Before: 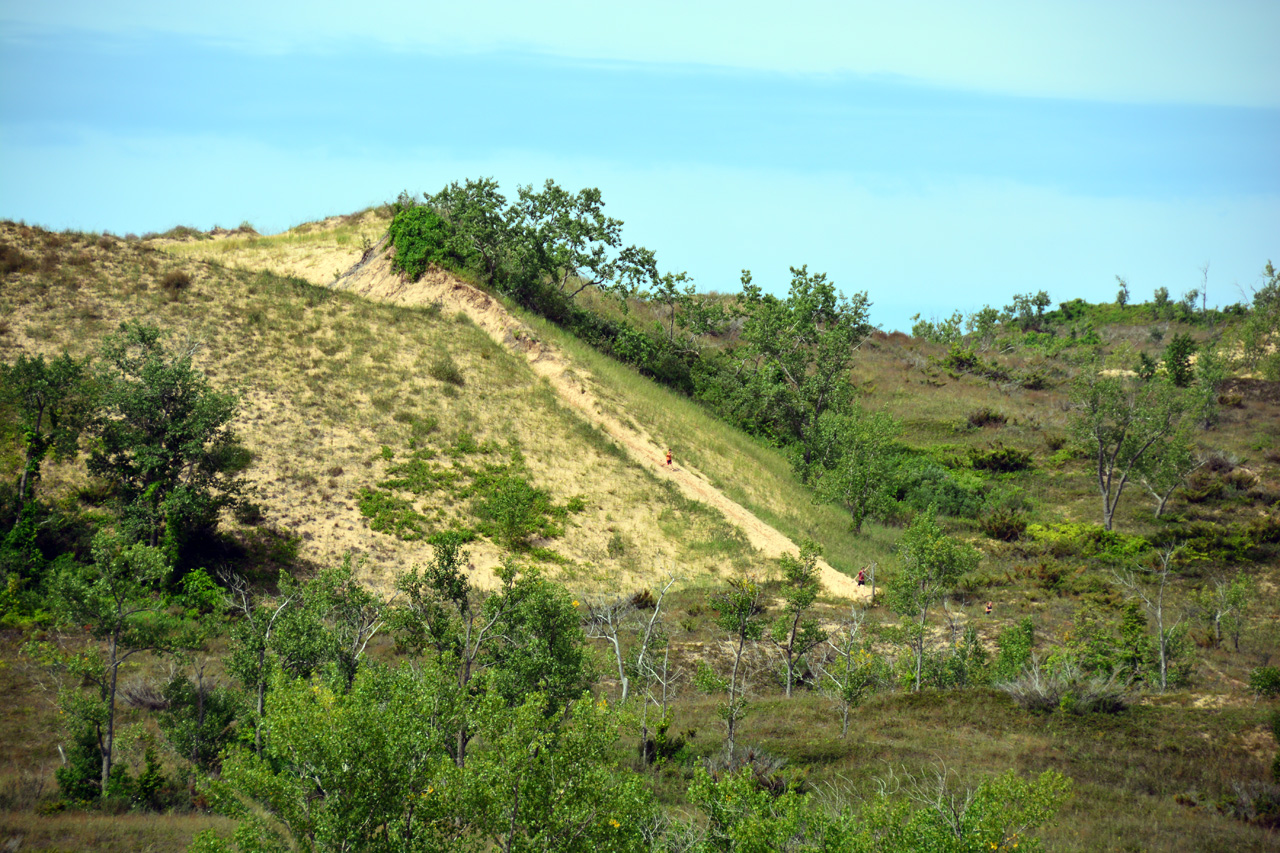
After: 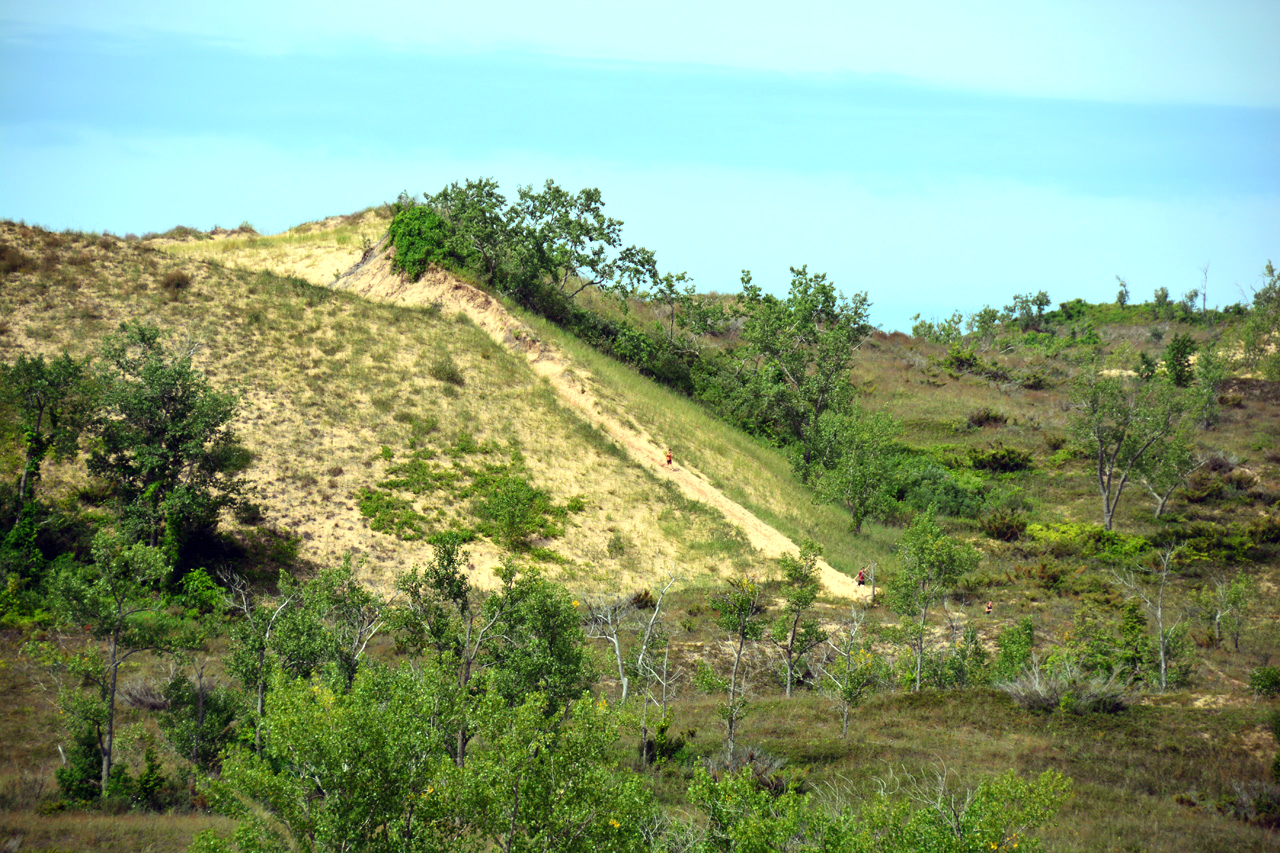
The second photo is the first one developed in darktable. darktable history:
exposure: exposure 0.209 EV, compensate highlight preservation false
